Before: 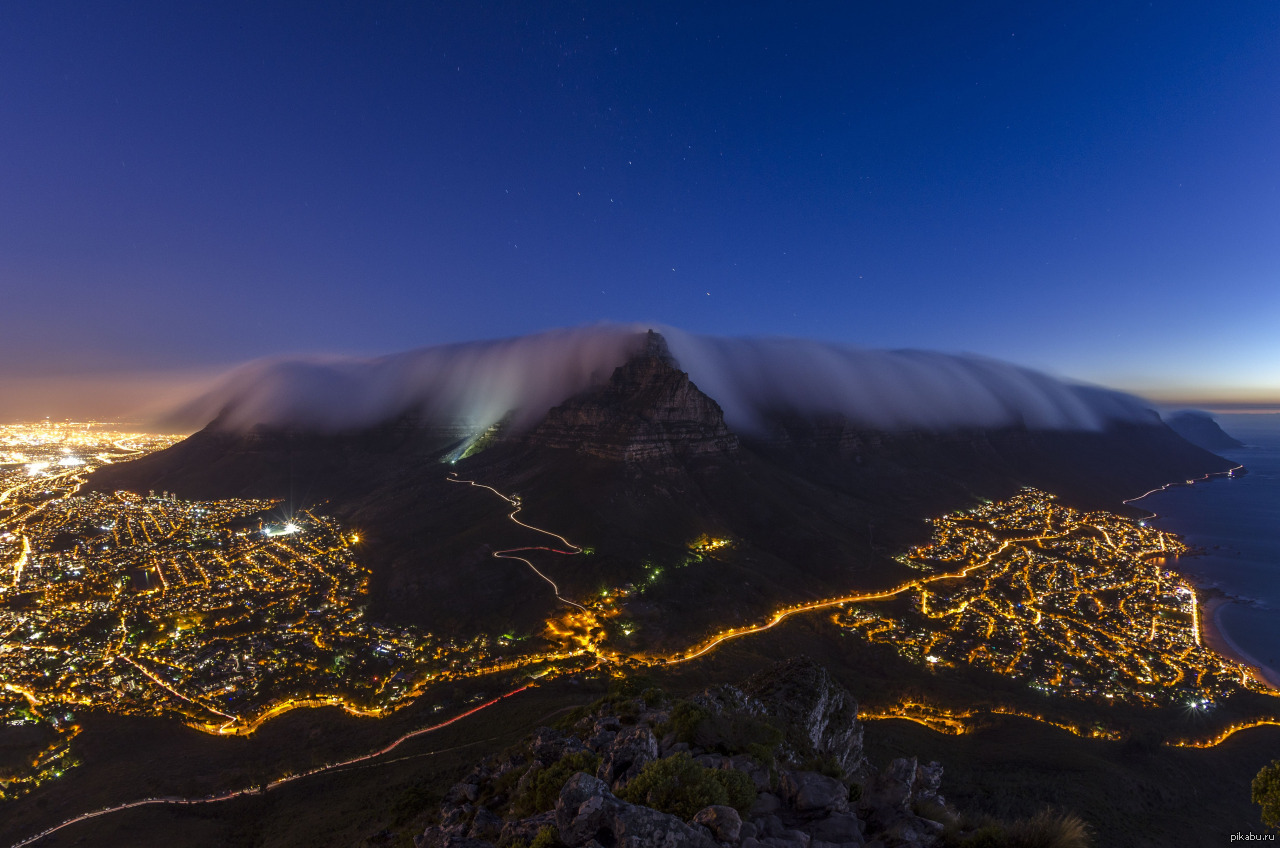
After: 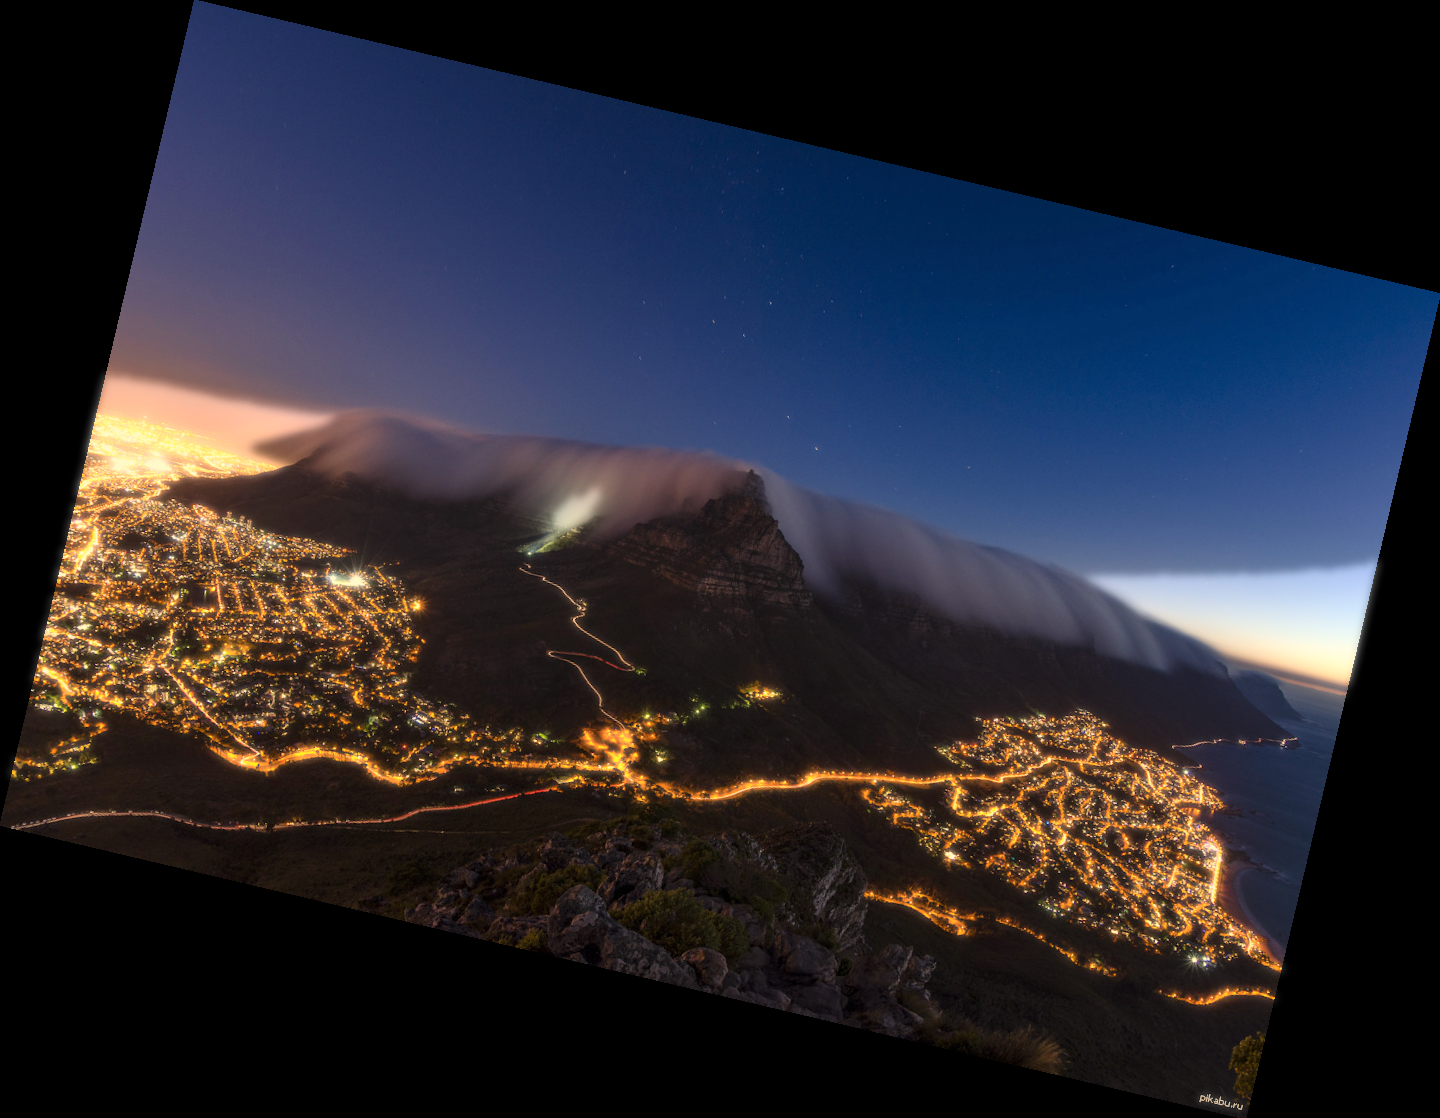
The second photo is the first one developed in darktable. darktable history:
bloom: size 0%, threshold 54.82%, strength 8.31%
rotate and perspective: rotation 13.27°, automatic cropping off
white balance: red 1.138, green 0.996, blue 0.812
